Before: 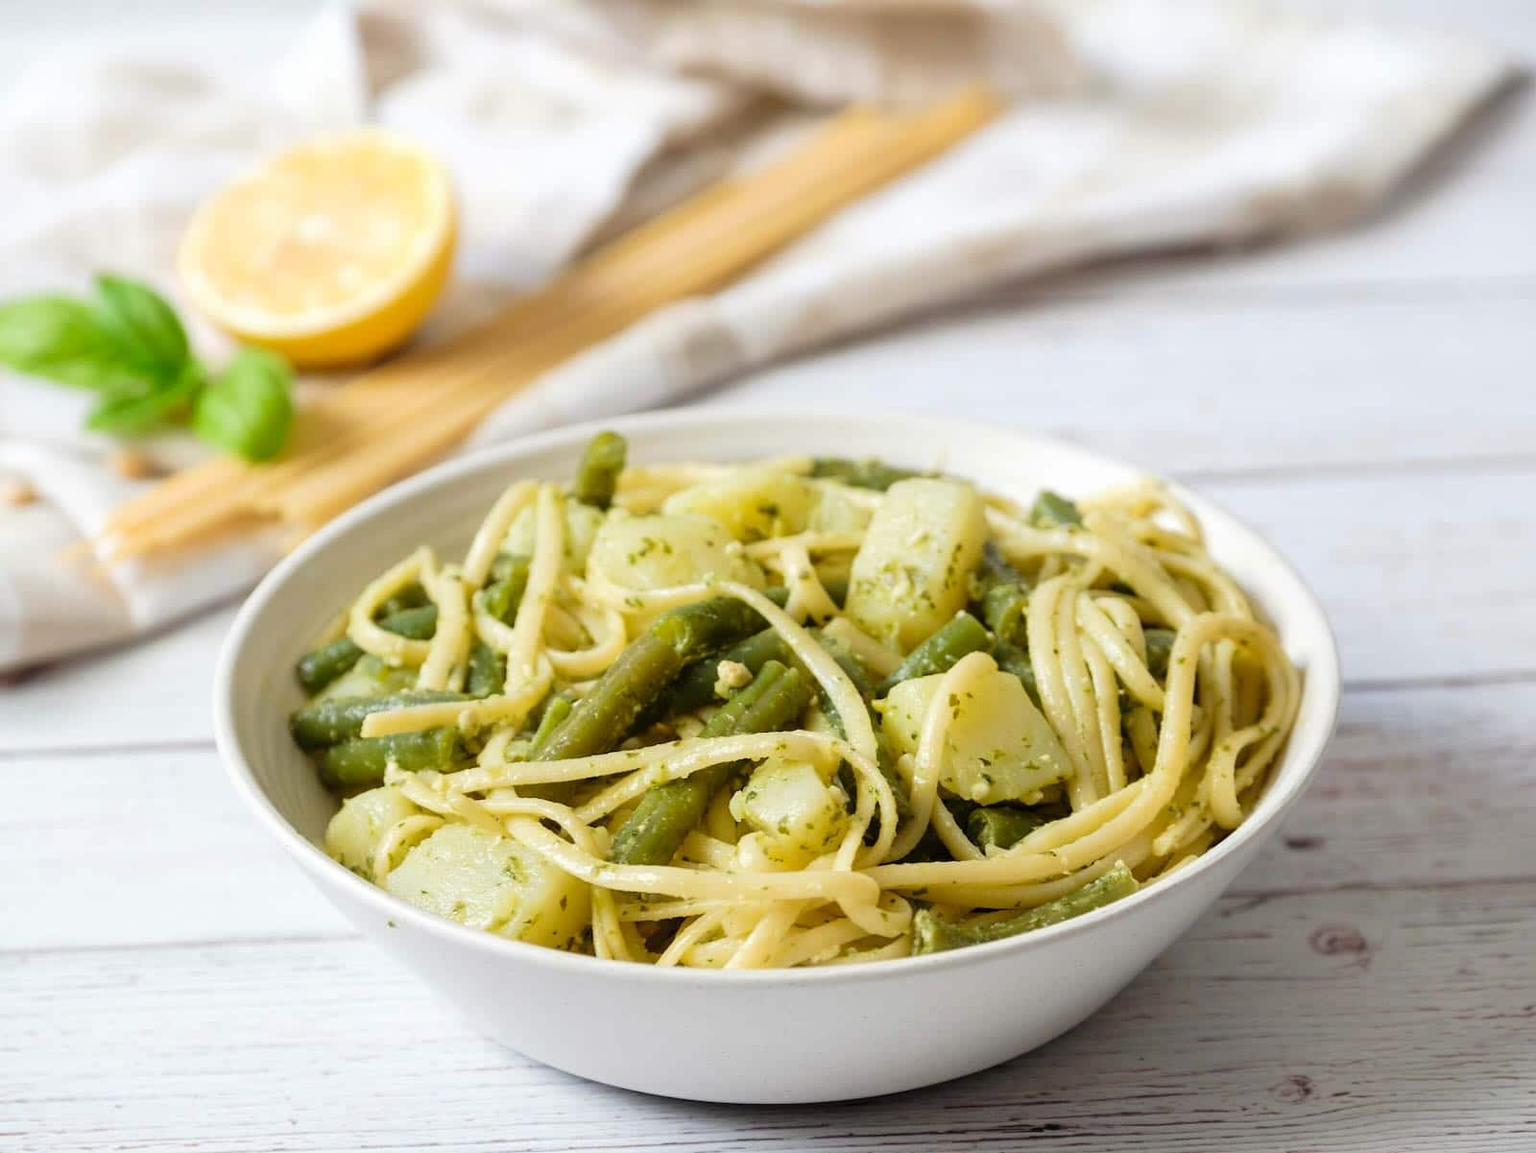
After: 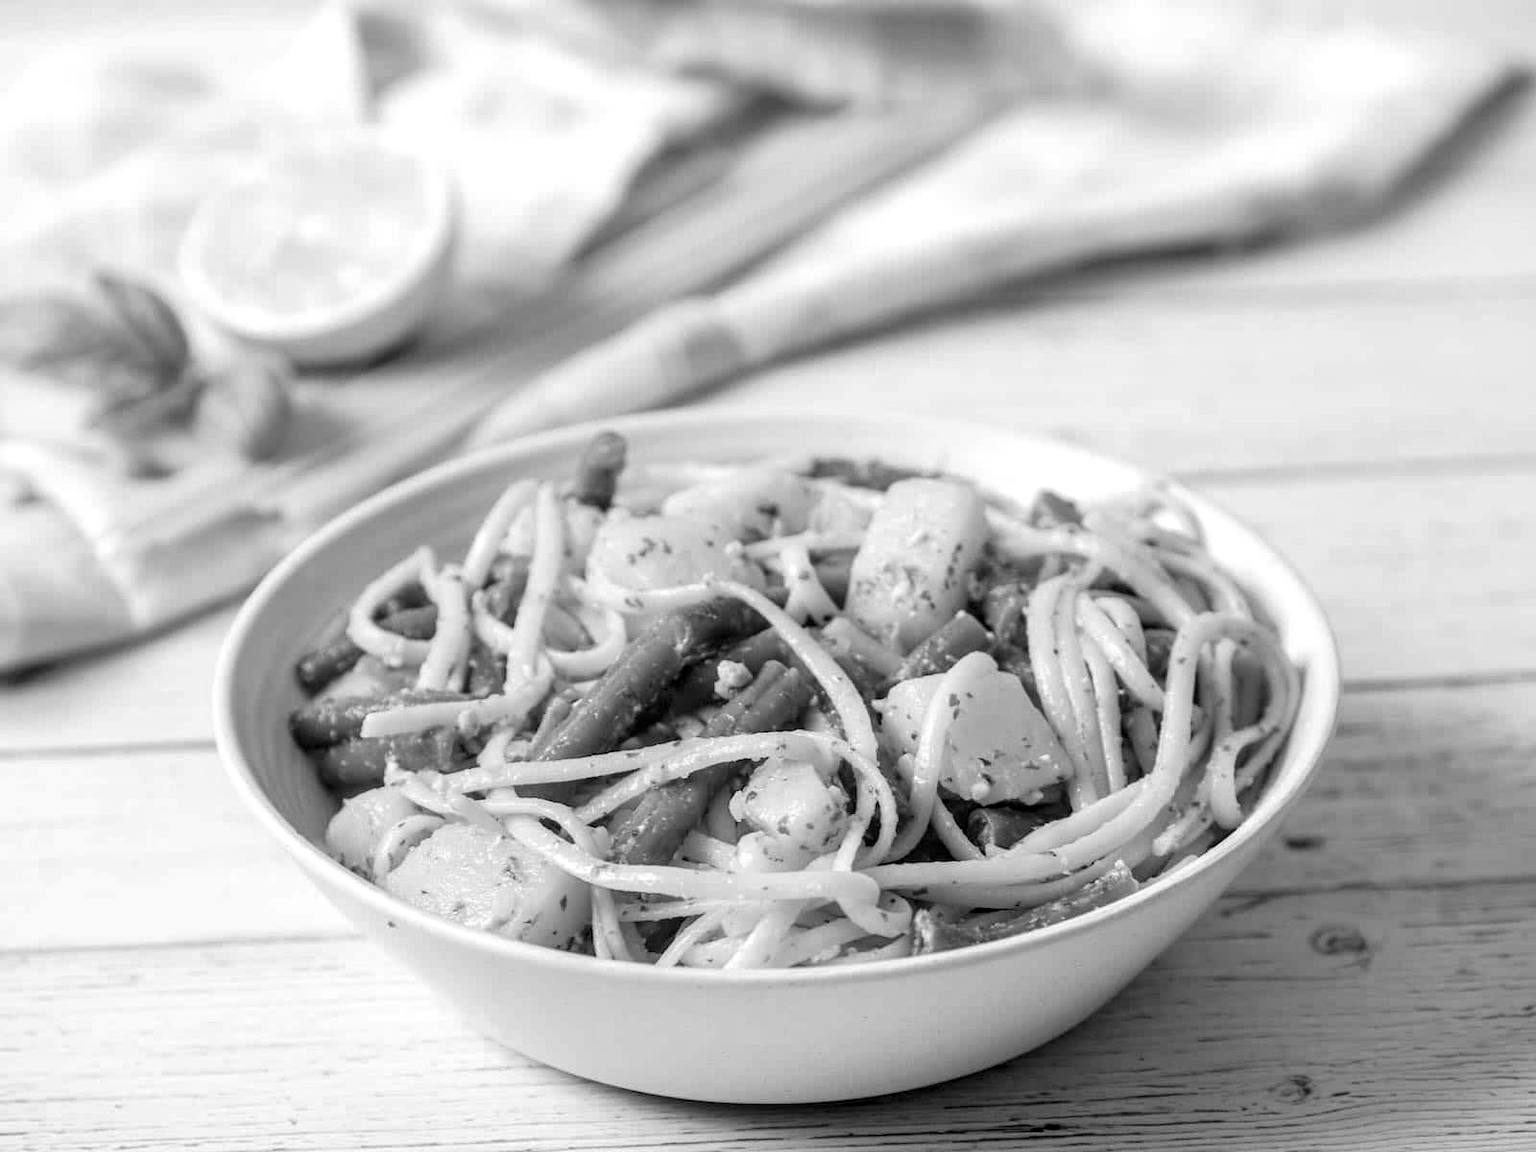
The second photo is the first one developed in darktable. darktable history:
color zones: curves: ch1 [(0, -0.394) (0.143, -0.394) (0.286, -0.394) (0.429, -0.392) (0.571, -0.391) (0.714, -0.391) (0.857, -0.391) (1, -0.394)]
local contrast: detail 130%
